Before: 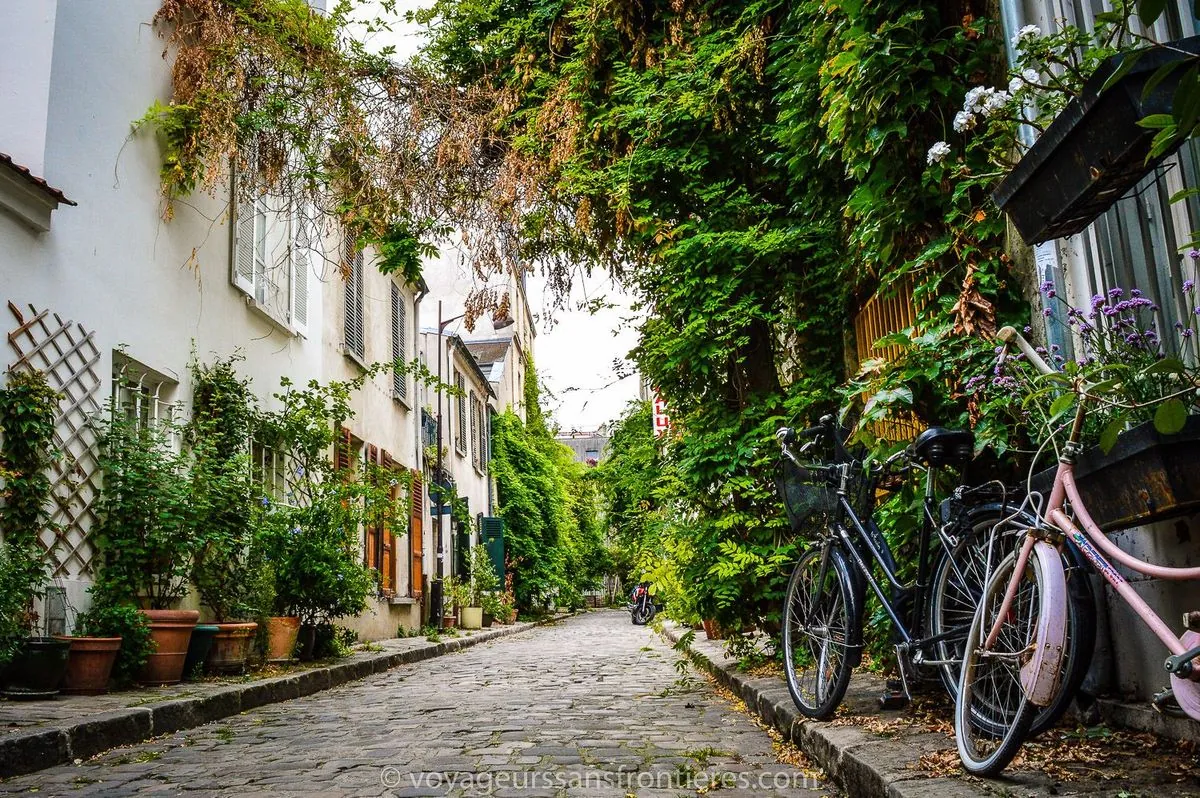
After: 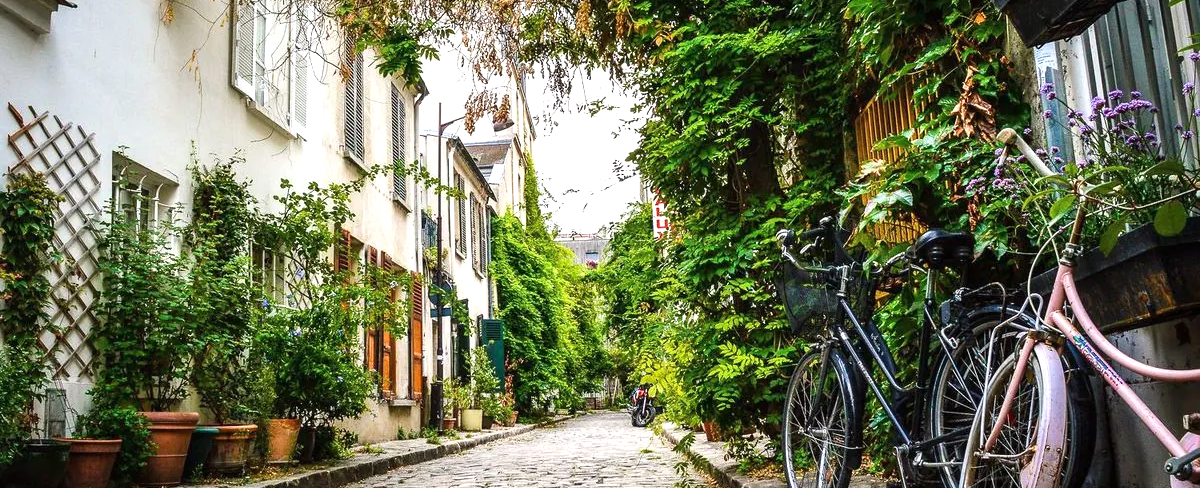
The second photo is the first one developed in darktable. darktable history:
color zones: curves: ch0 [(0, 0.485) (0.178, 0.476) (0.261, 0.623) (0.411, 0.403) (0.708, 0.603) (0.934, 0.412)]; ch1 [(0.003, 0.485) (0.149, 0.496) (0.229, 0.584) (0.326, 0.551) (0.484, 0.262) (0.757, 0.643)], mix -122.78%
crop and rotate: top 24.826%, bottom 13.958%
exposure: black level correction 0, exposure 0.499 EV, compensate highlight preservation false
